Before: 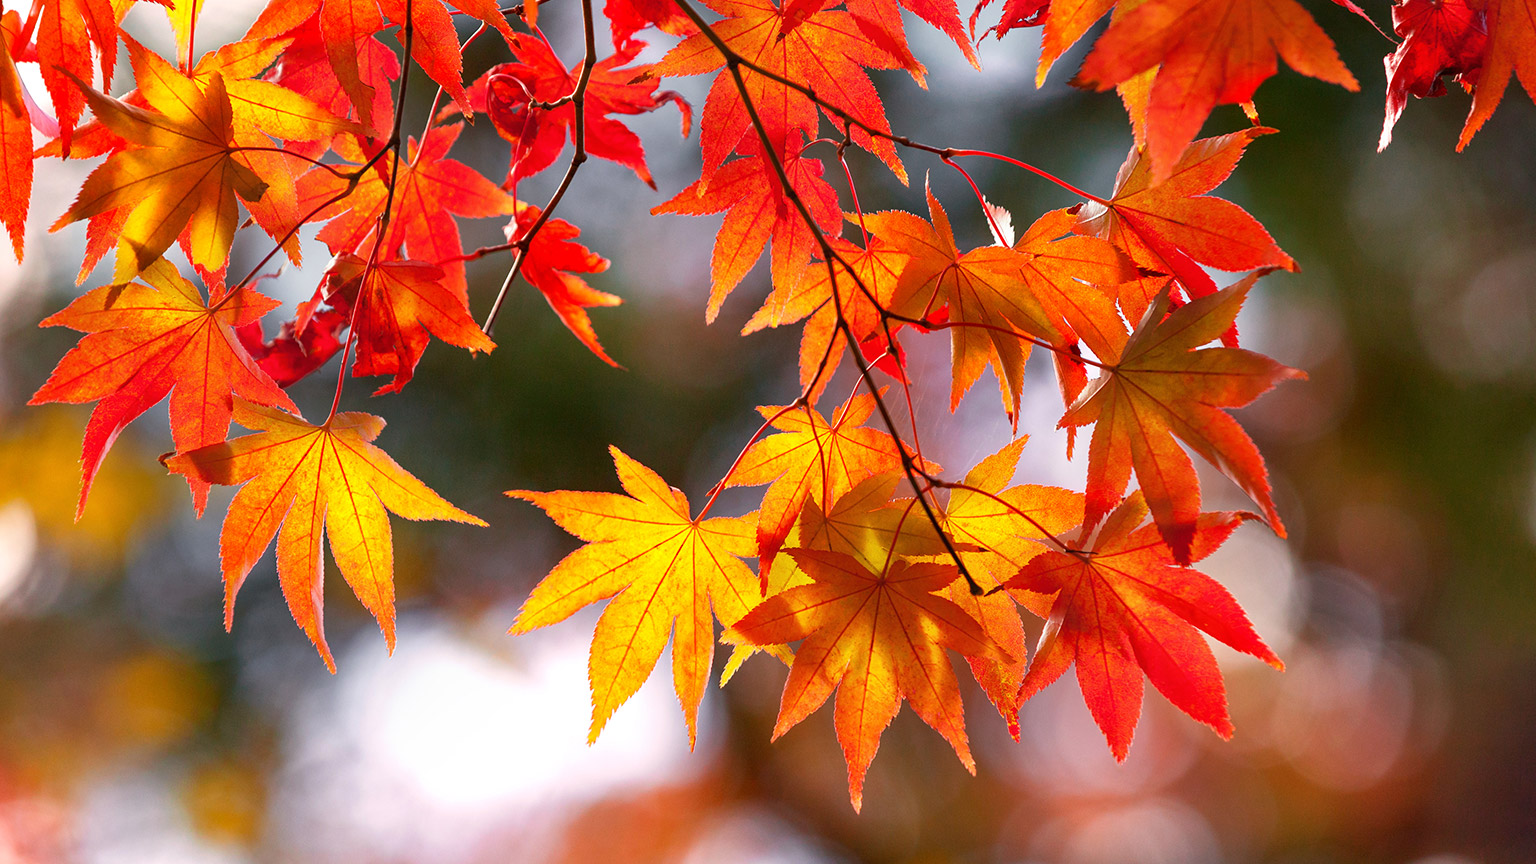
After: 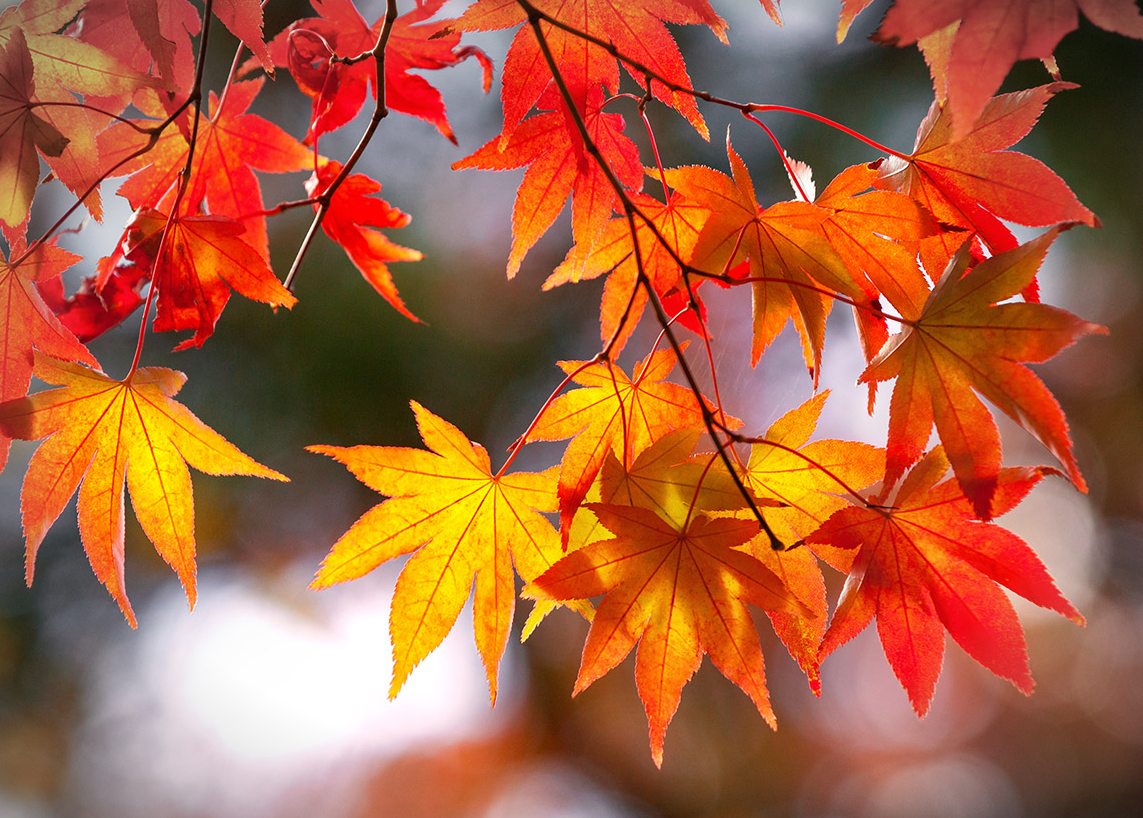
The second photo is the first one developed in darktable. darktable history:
crop and rotate: left 13.02%, top 5.242%, right 12.542%
vignetting: fall-off start 87.12%, brightness -0.575, automatic ratio true
